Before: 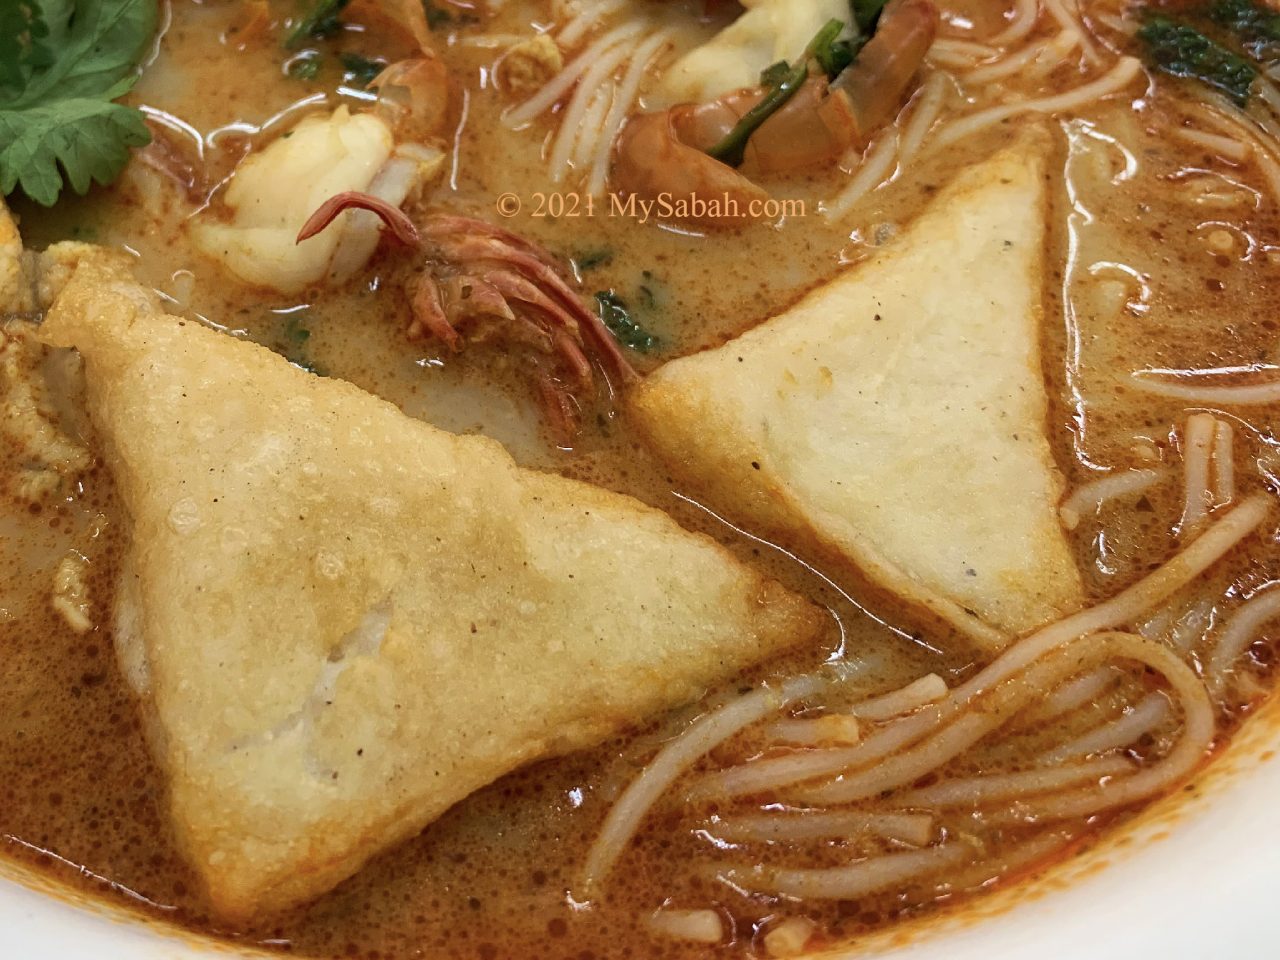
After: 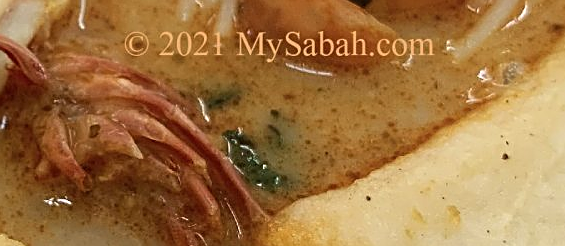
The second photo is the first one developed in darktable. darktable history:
crop: left 29.081%, top 16.862%, right 26.758%, bottom 57.51%
sharpen: on, module defaults
